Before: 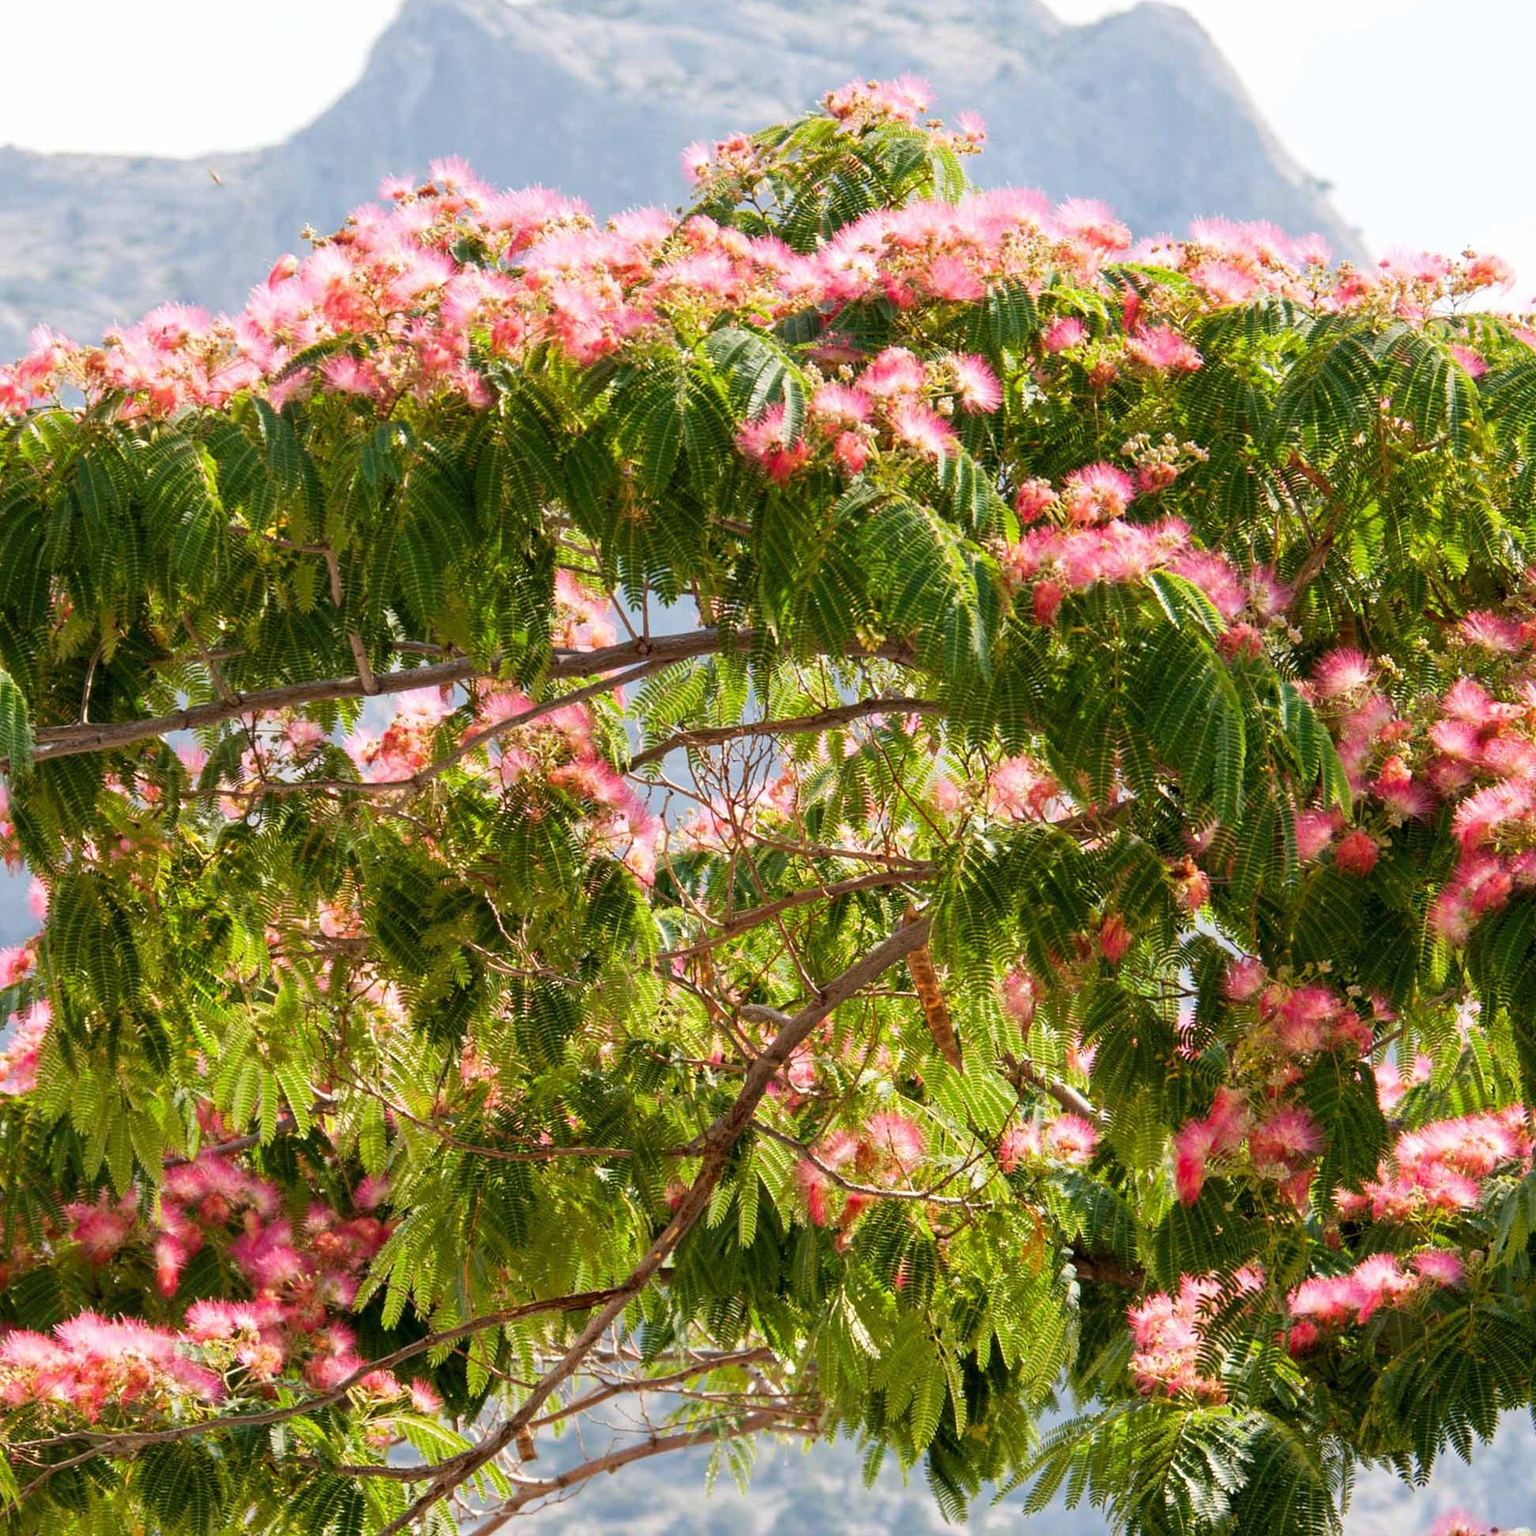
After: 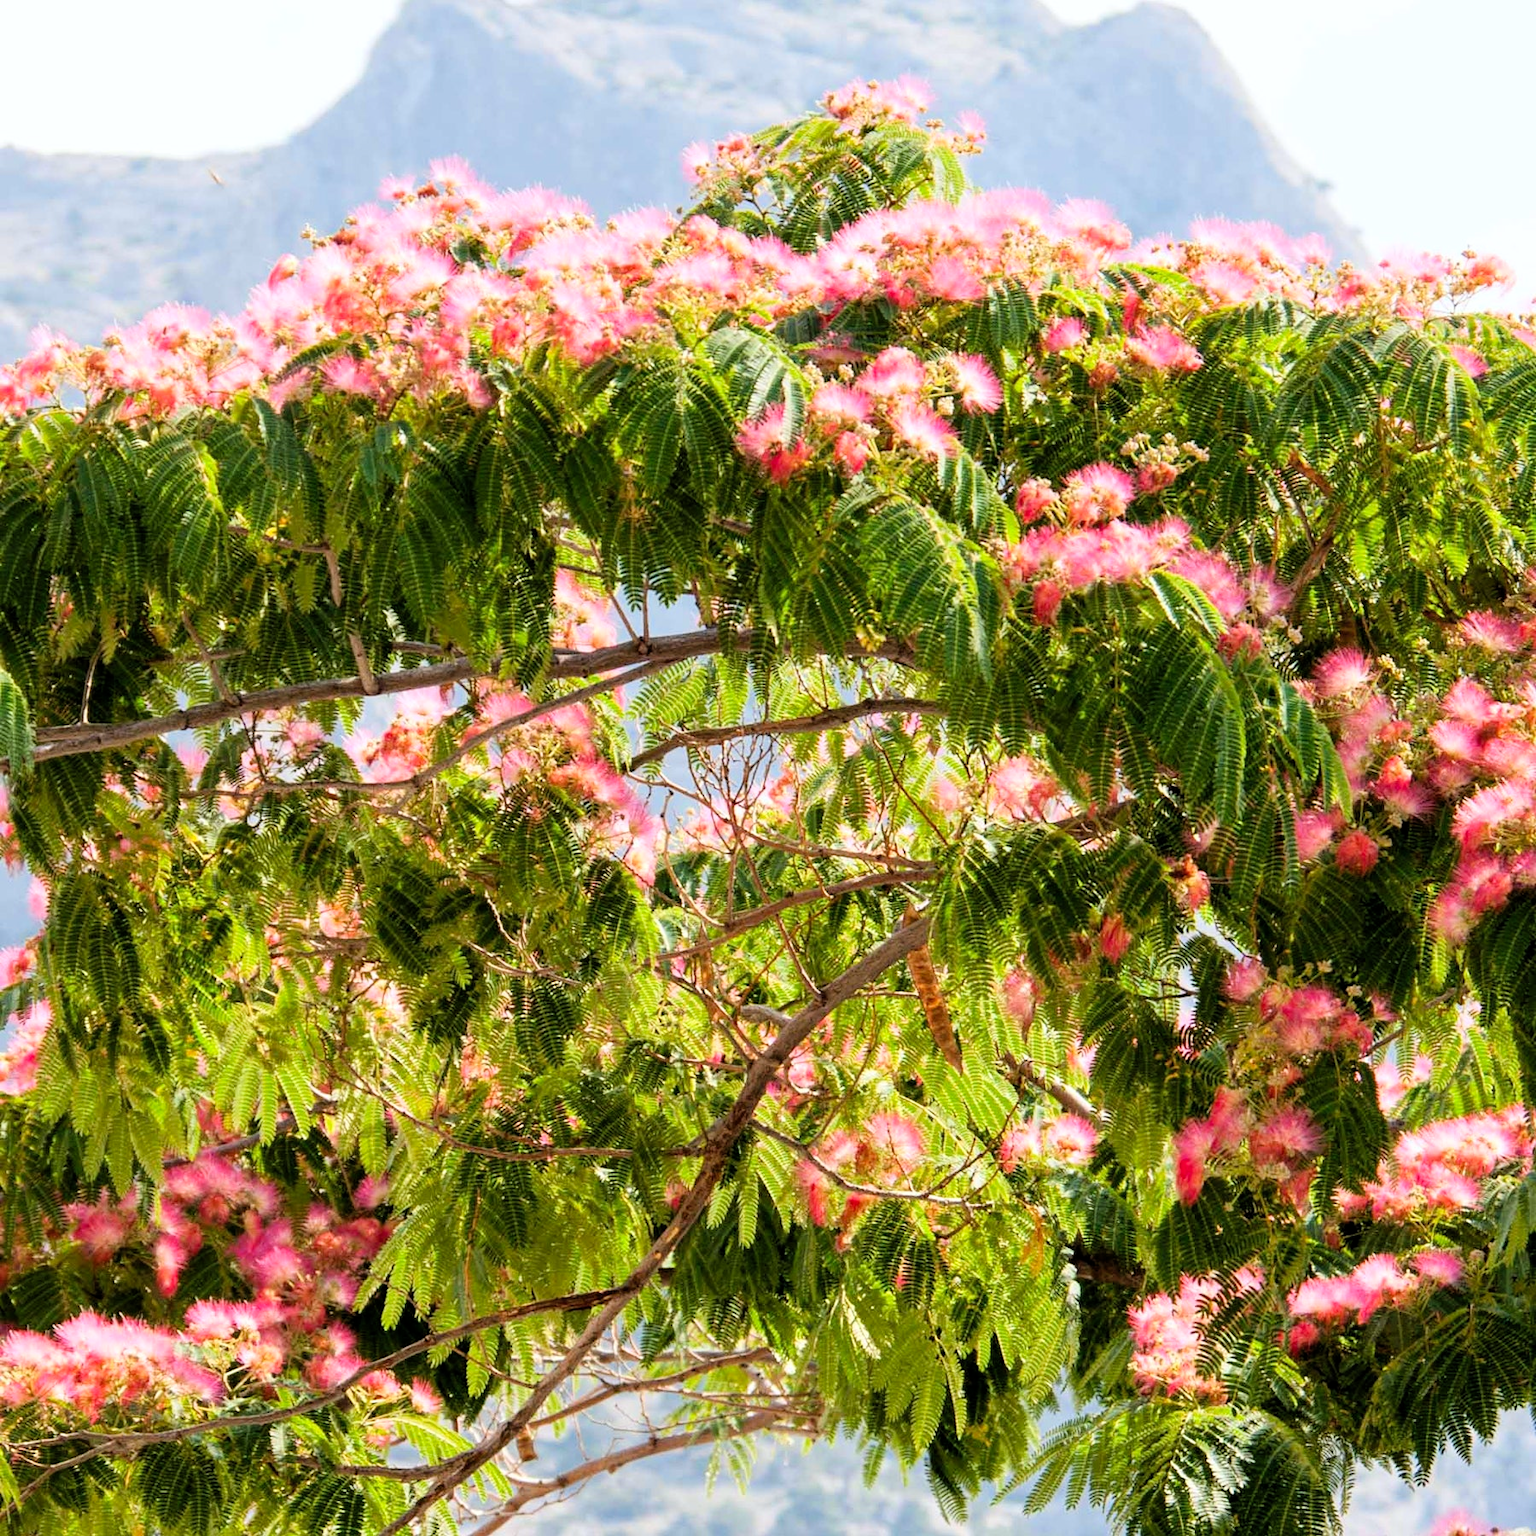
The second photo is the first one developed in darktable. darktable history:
levels: mode automatic, black 0.023%, white 99.97%, levels [0.062, 0.494, 0.925]
white balance: red 0.986, blue 1.01
filmic rgb: black relative exposure -7.65 EV, white relative exposure 4.56 EV, hardness 3.61, color science v6 (2022)
